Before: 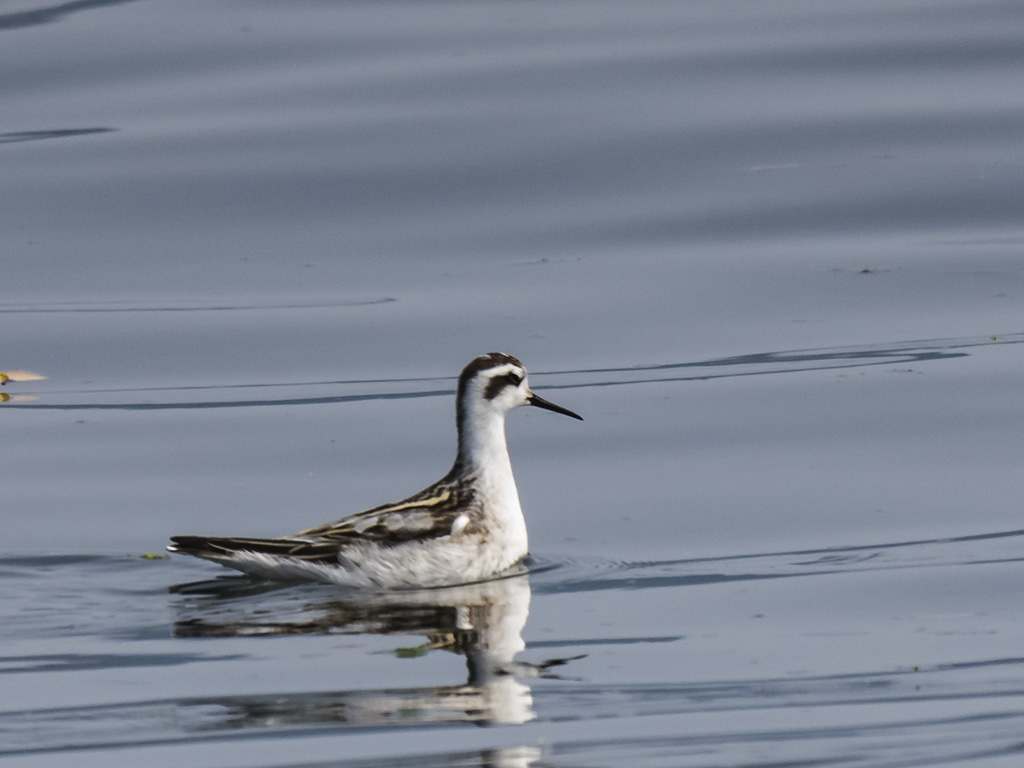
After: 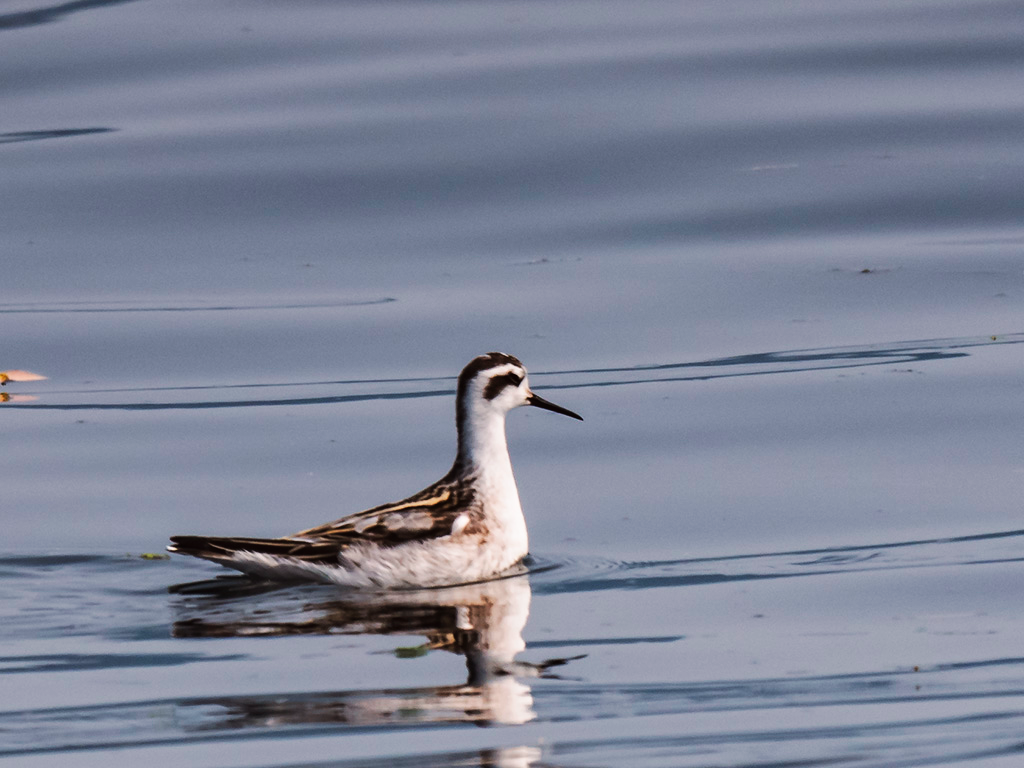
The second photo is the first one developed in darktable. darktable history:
tone curve: curves: ch0 [(0, 0) (0.003, 0.009) (0.011, 0.013) (0.025, 0.019) (0.044, 0.029) (0.069, 0.04) (0.1, 0.053) (0.136, 0.08) (0.177, 0.114) (0.224, 0.151) (0.277, 0.207) (0.335, 0.267) (0.399, 0.35) (0.468, 0.442) (0.543, 0.545) (0.623, 0.656) (0.709, 0.752) (0.801, 0.843) (0.898, 0.932) (1, 1)], preserve colors none
color look up table: target L [89.64, 91.02, 88.43, 88.61, 84.8, 73, 58.71, 57.59, 51.38, 40.83, 200.01, 83.45, 83.54, 74.97, 72.92, 66.51, 57, 59.99, 54.51, 45.47, 47.76, 31.35, 39.06, 28.32, 76.01, 78.85, 62.26, 63.58, 64.01, 55.85, 58.63, 55.44, 50.98, 43.61, 41.24, 48.9, 37.3, 42.44, 27.14, 15.29, 18.35, 12.68, 88.62, 79.67, 70.43, 60.03, 54.14, 47.1, 3.908], target a [-36.63, -10.16, -52.32, -20.43, -78.15, -60.63, -21.89, -37.51, -37.62, -12.46, 0, 8.085, 10.03, 29.54, 22.89, 18.06, 59.01, 16.51, 64.23, 43.59, 56.29, 11.67, 47.3, 38.92, 36.18, 19.18, 64.55, 8.226, 56.06, 68.2, 75.84, 55.97, 30.23, 4.32, 27.61, 59.51, 7.402, 53.88, 38.29, 11.87, 33.53, 22.15, -48.42, -41.95, -25.77, -11.55, -16.69, -22.75, -0.989], target b [57.33, 67.27, 23.45, 9.518, 68.28, 57.01, 41.73, 23.4, 36.58, 31.01, 0, 46.3, 12.29, 20.49, 59.79, 32.29, 26.1, 48.08, 54.88, 47.6, 51.07, 14.94, 32.62, 39.41, -10.65, -16.97, -26.5, -39.93, -24.72, -0.662, -40.3, 4.858, 4.922, -44.31, -73.35, -2.578, -16.97, -39.28, -49.54, -30.89, -12.08, 2.968, -9.265, -25.14, -38.69, -4.021, -22.21, -4.826, -1.148], num patches 49
